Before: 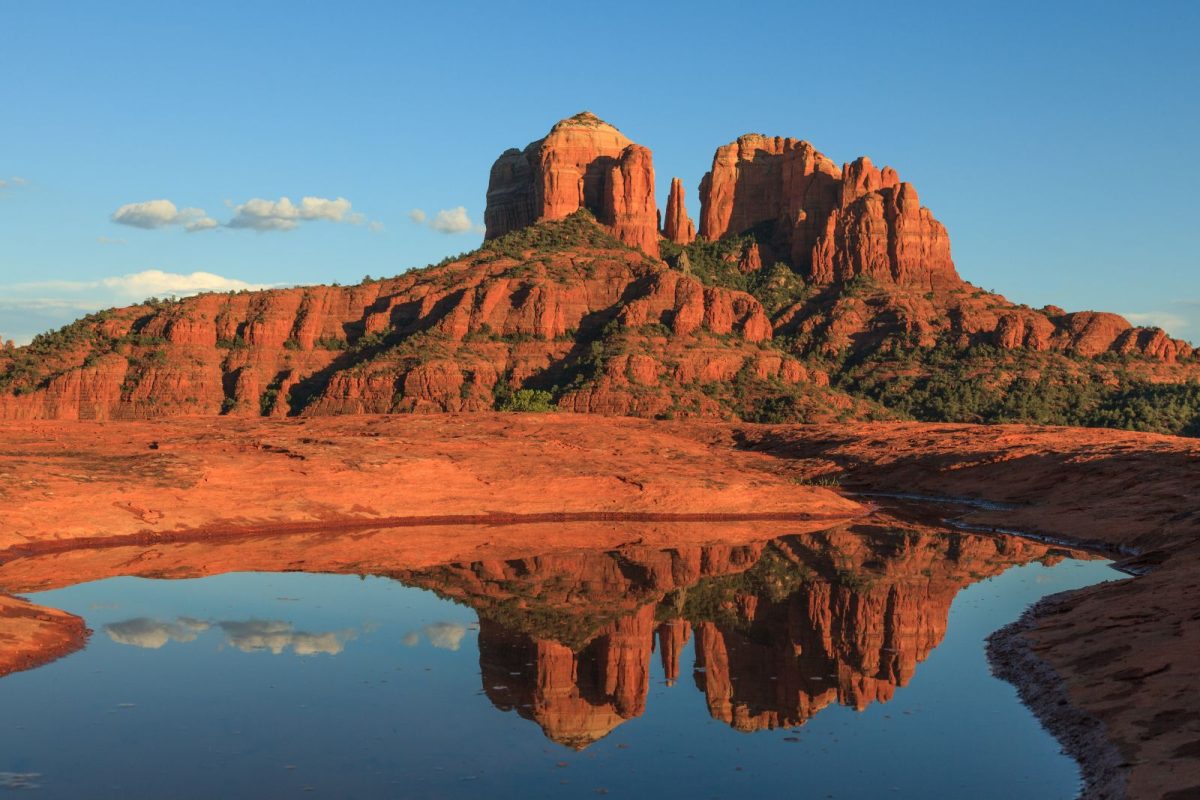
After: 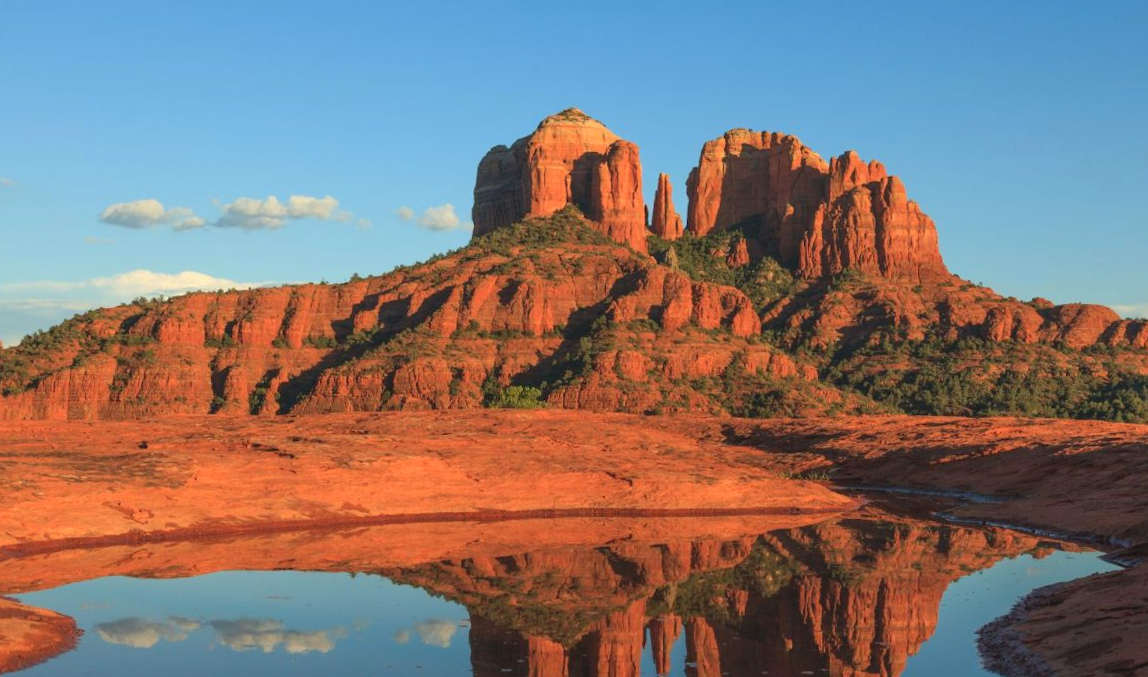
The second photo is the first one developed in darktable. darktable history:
exposure: exposure 0.201 EV, compensate highlight preservation false
contrast brightness saturation: contrast -0.11
crop and rotate: angle 0.459°, left 0.4%, right 2.768%, bottom 14.325%
